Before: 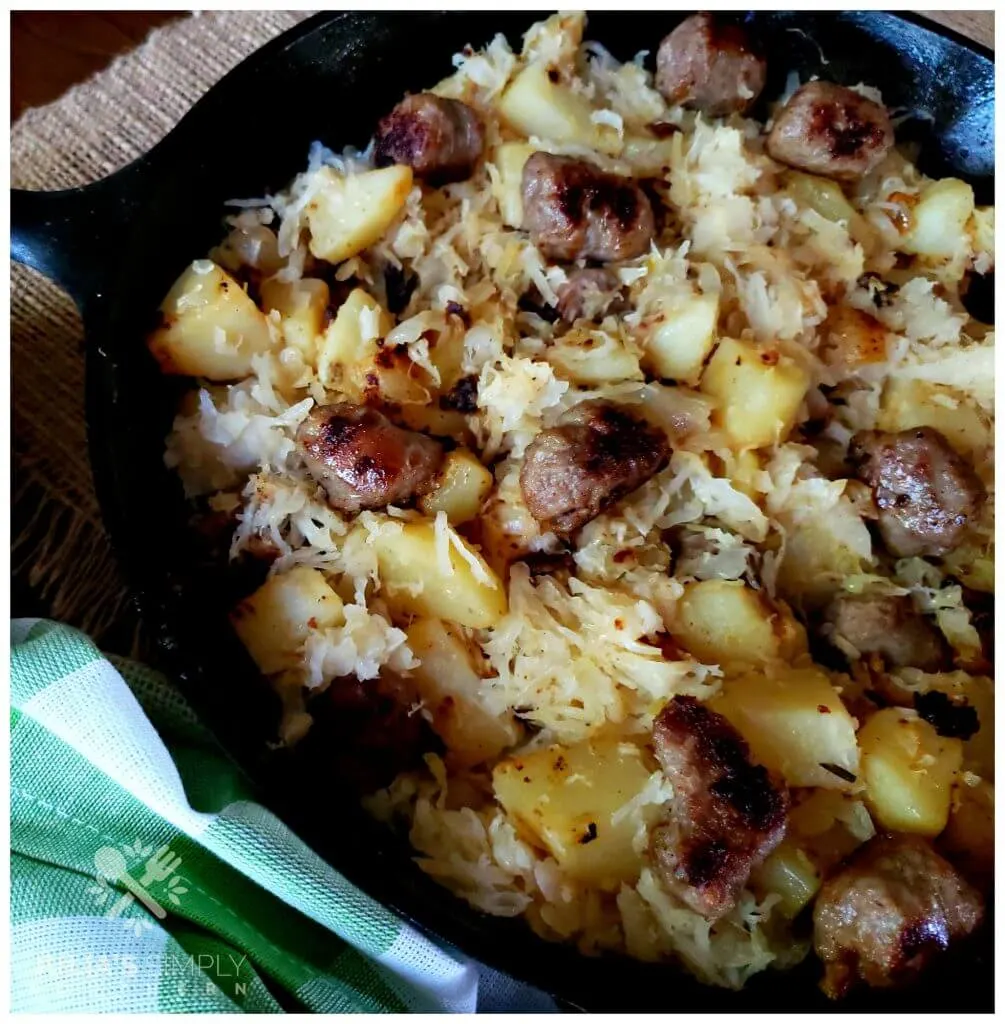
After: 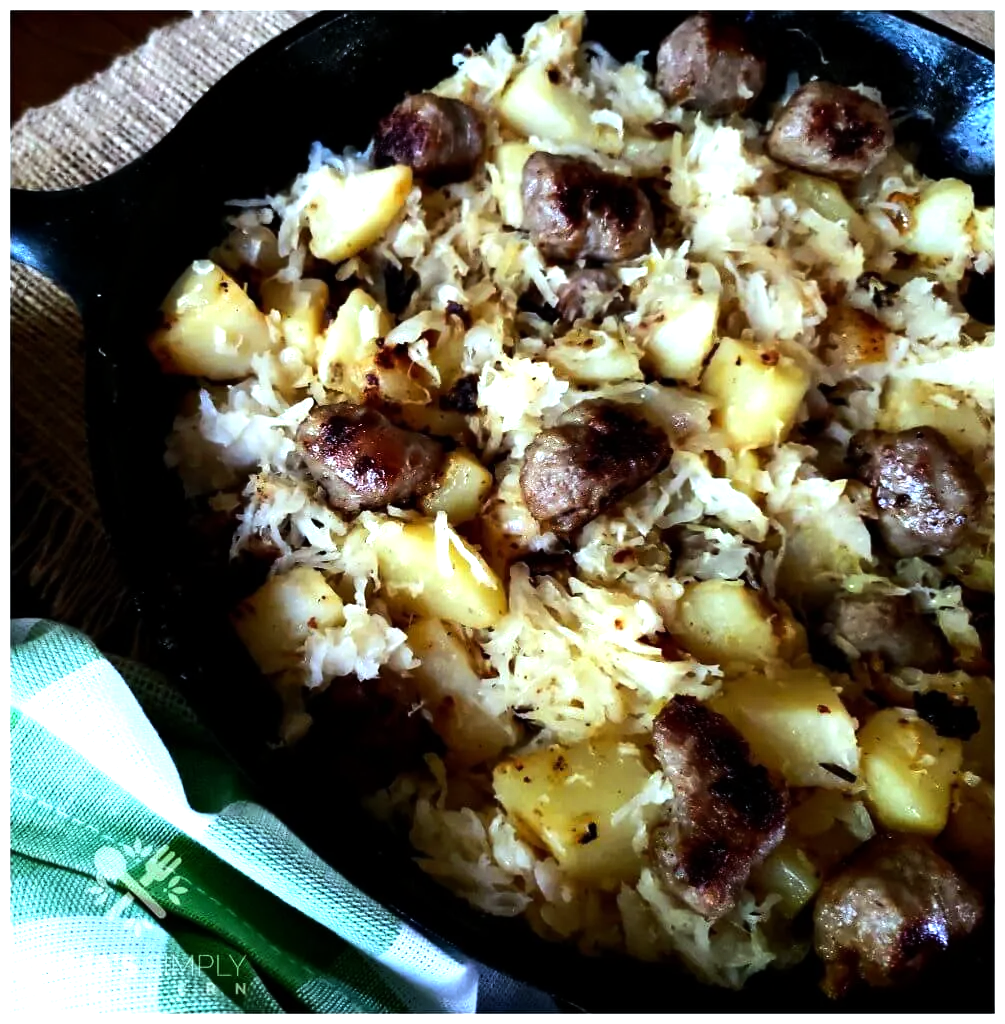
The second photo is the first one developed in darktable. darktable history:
tone equalizer: -8 EV -1.08 EV, -7 EV -1.01 EV, -6 EV -0.867 EV, -5 EV -0.578 EV, -3 EV 0.578 EV, -2 EV 0.867 EV, -1 EV 1.01 EV, +0 EV 1.08 EV, edges refinement/feathering 500, mask exposure compensation -1.57 EV, preserve details no
white balance: red 0.925, blue 1.046
